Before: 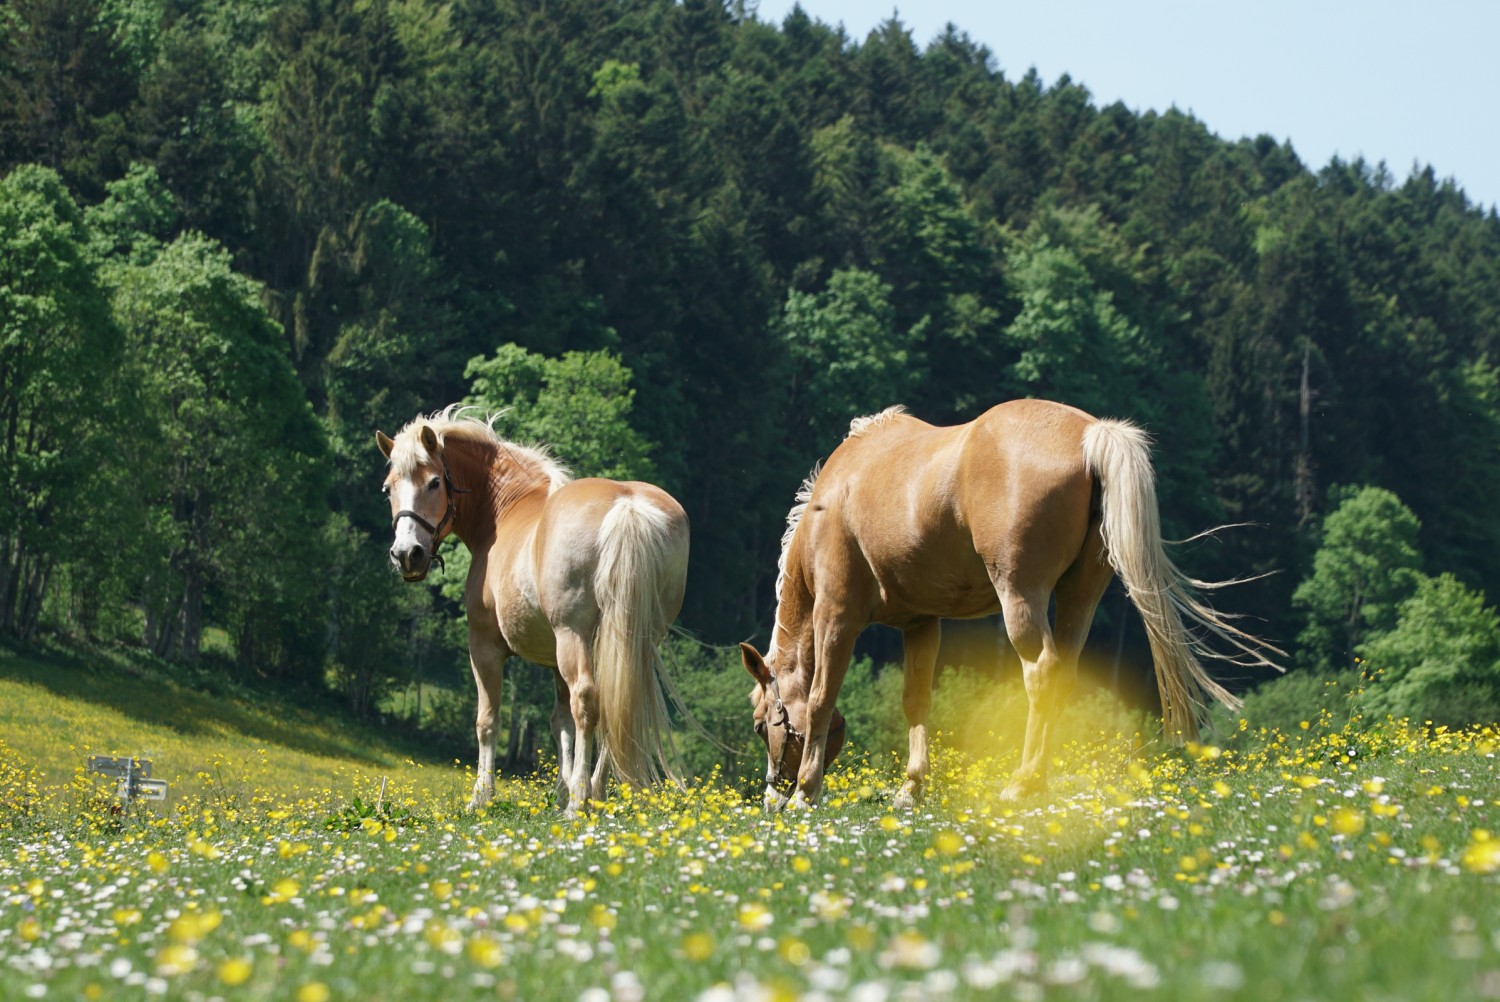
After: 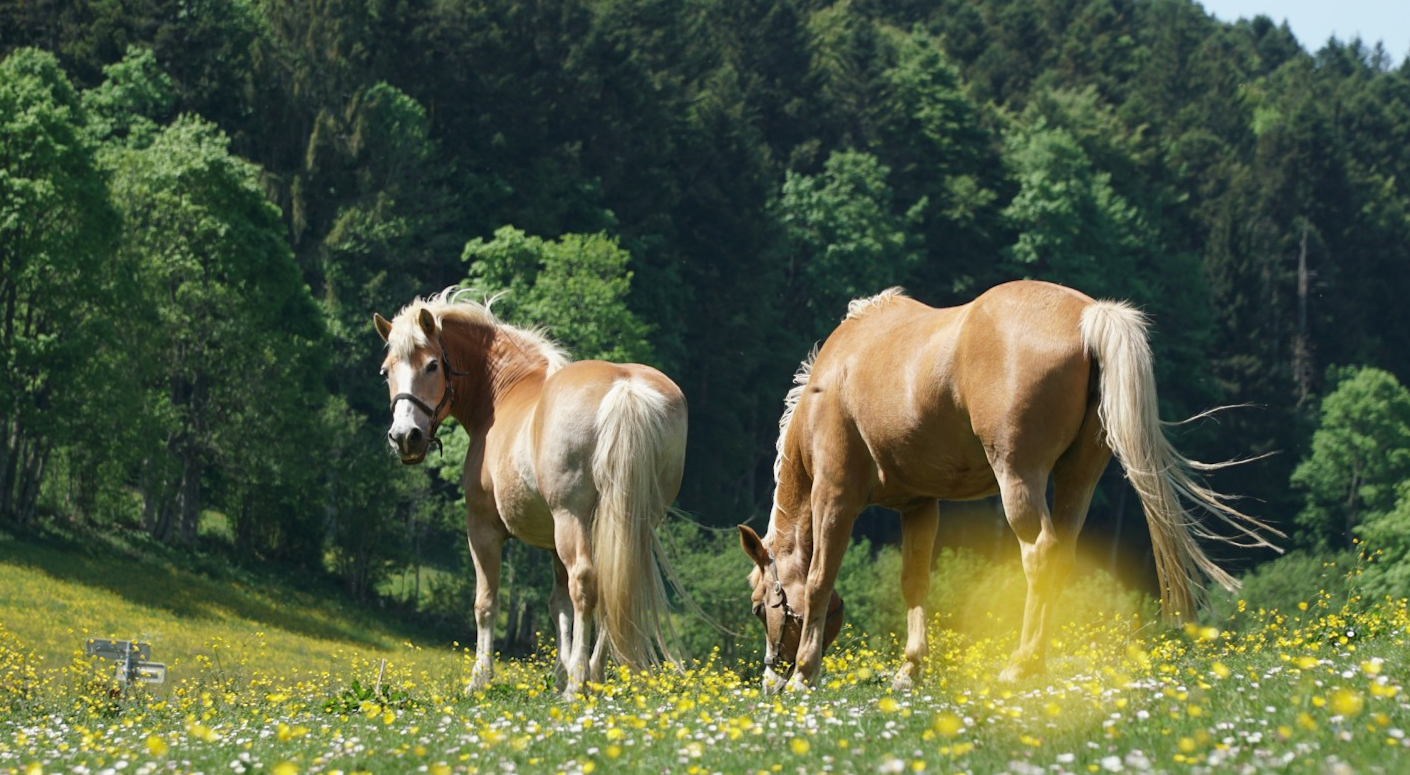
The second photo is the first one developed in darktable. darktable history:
levels: mode automatic, levels [0.031, 0.5, 0.969]
crop and rotate: angle 0.111°, top 11.732%, right 5.674%, bottom 10.606%
